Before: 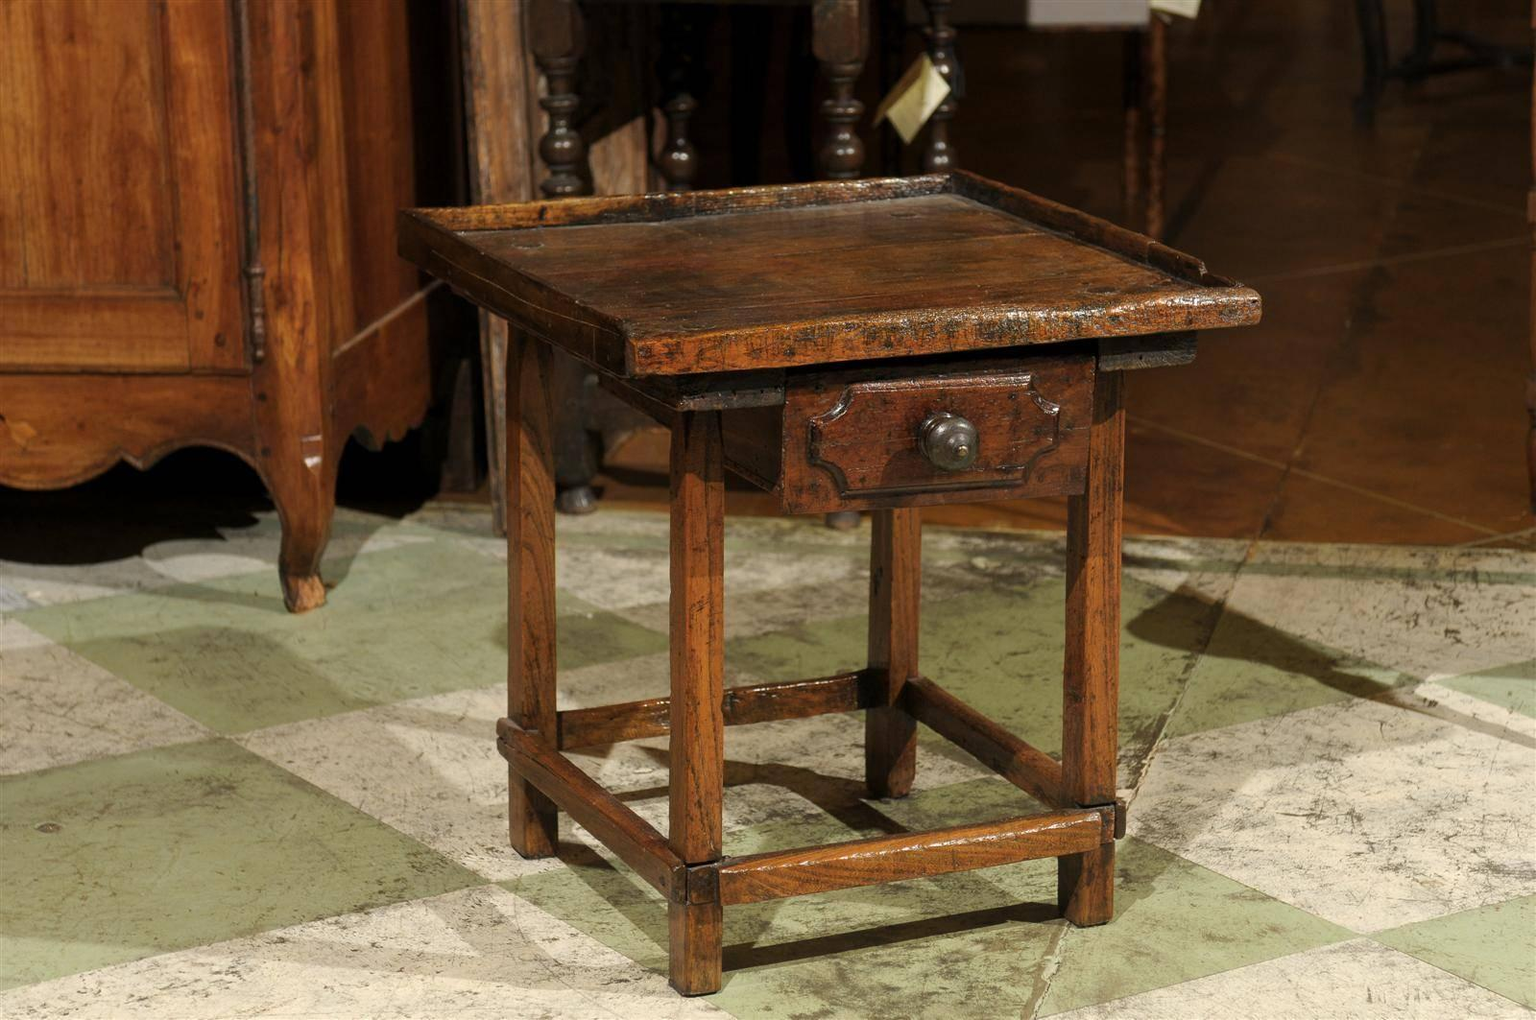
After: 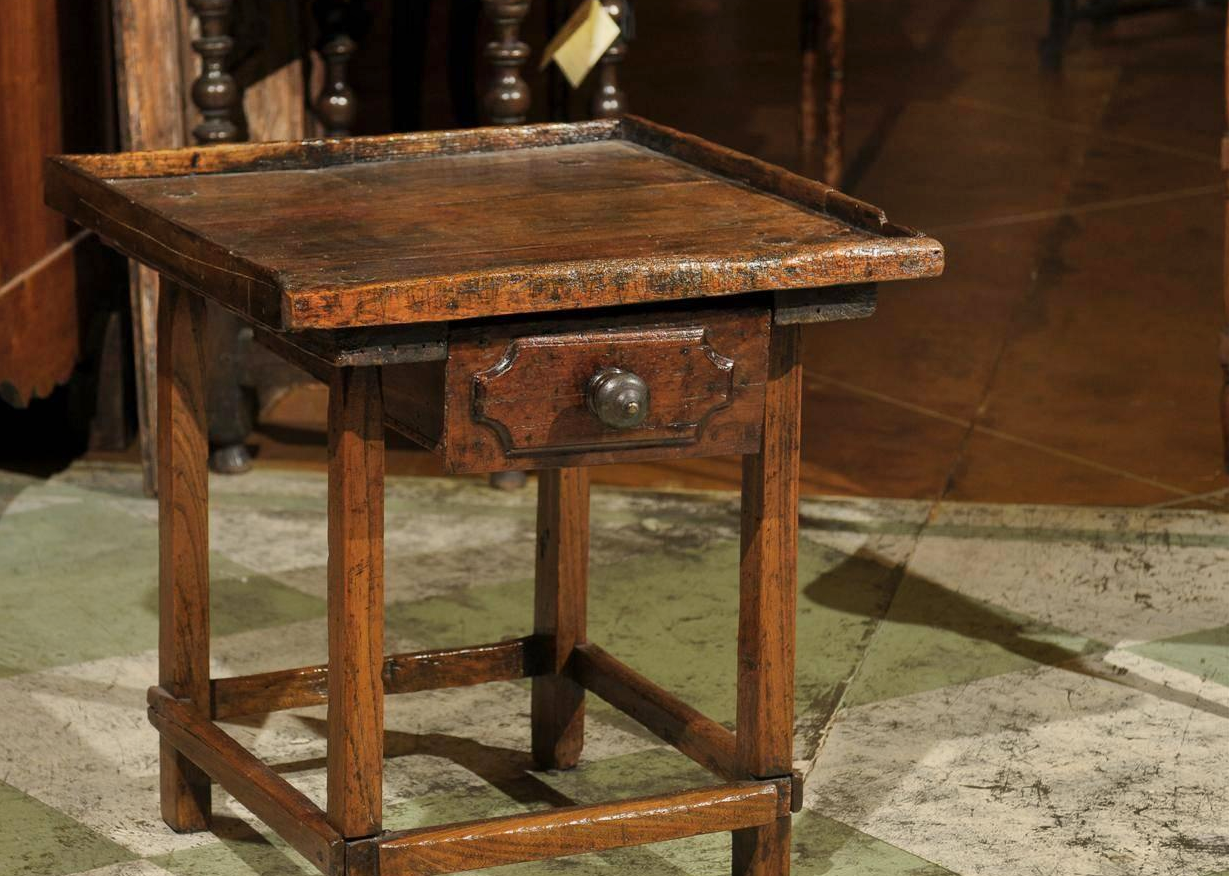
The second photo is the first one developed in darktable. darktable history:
shadows and highlights: white point adjustment -3.68, highlights -63.58, soften with gaussian
crop: left 23.178%, top 5.841%, bottom 11.658%
